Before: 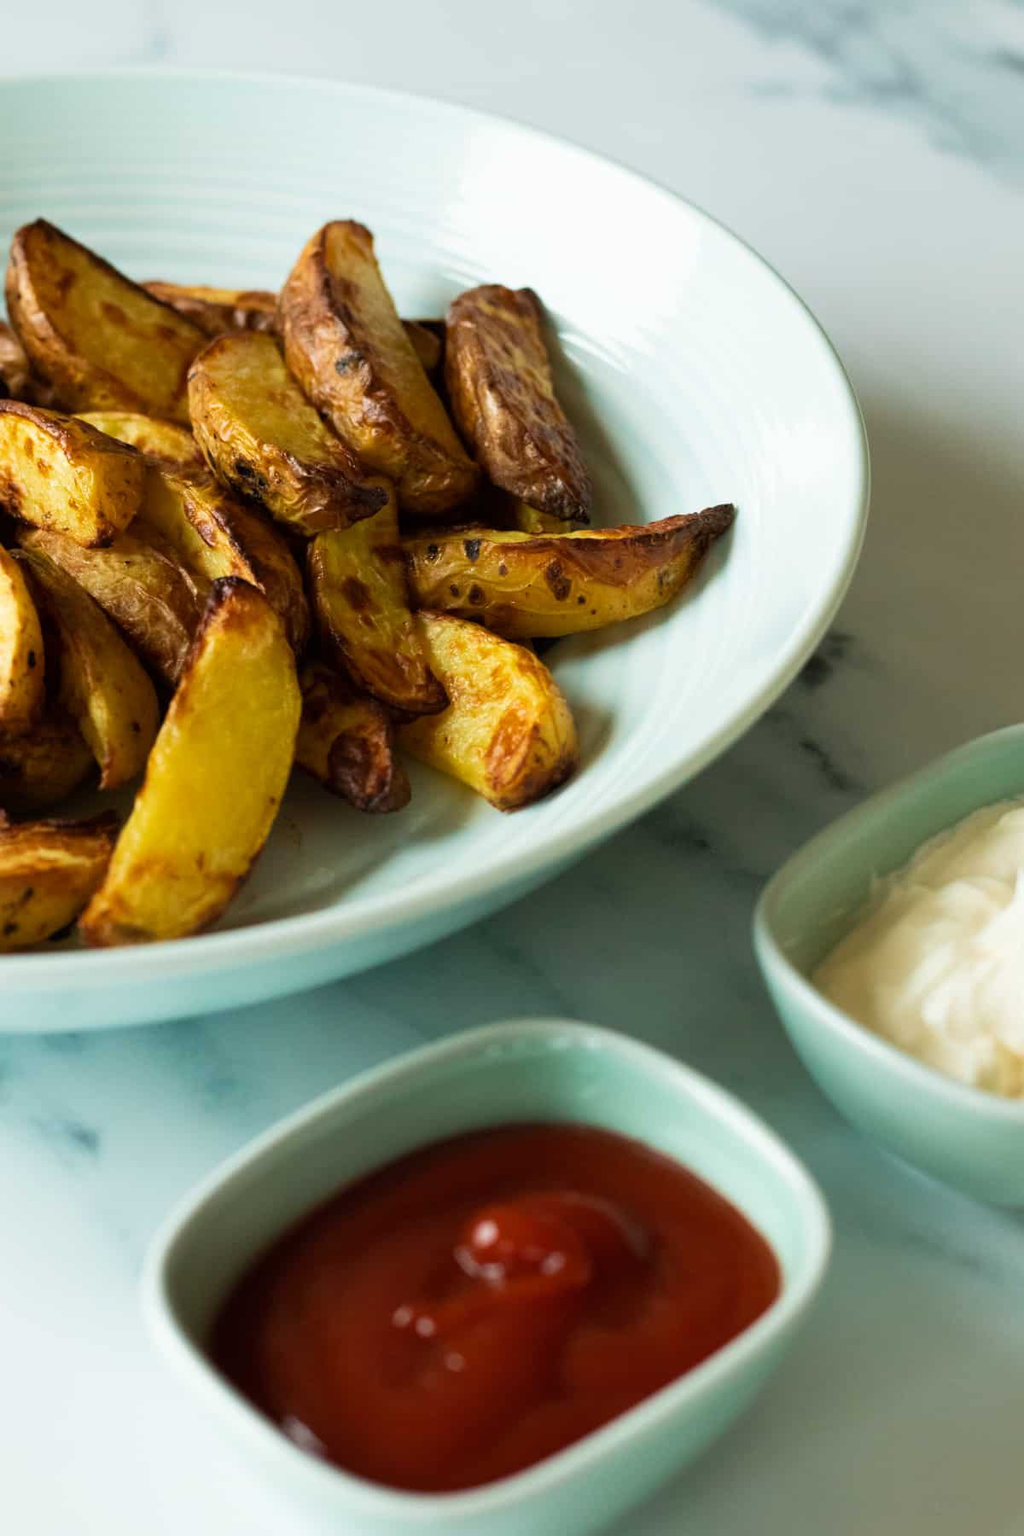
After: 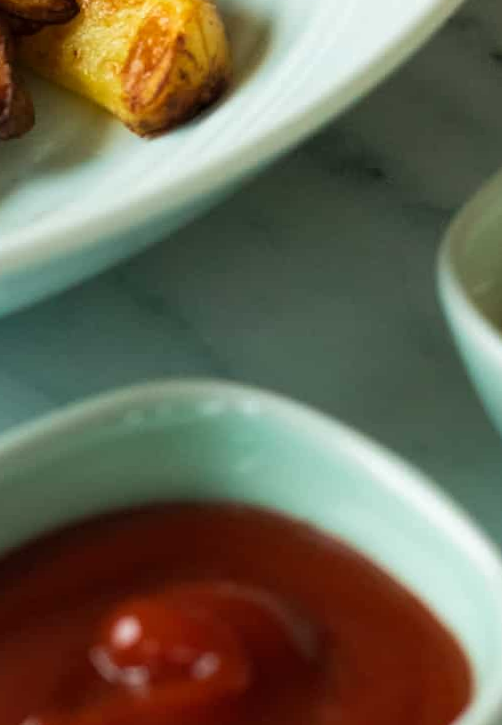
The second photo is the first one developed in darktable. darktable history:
crop: left 37.221%, top 45.169%, right 20.63%, bottom 13.777%
rotate and perspective: rotation -0.45°, automatic cropping original format, crop left 0.008, crop right 0.992, crop top 0.012, crop bottom 0.988
